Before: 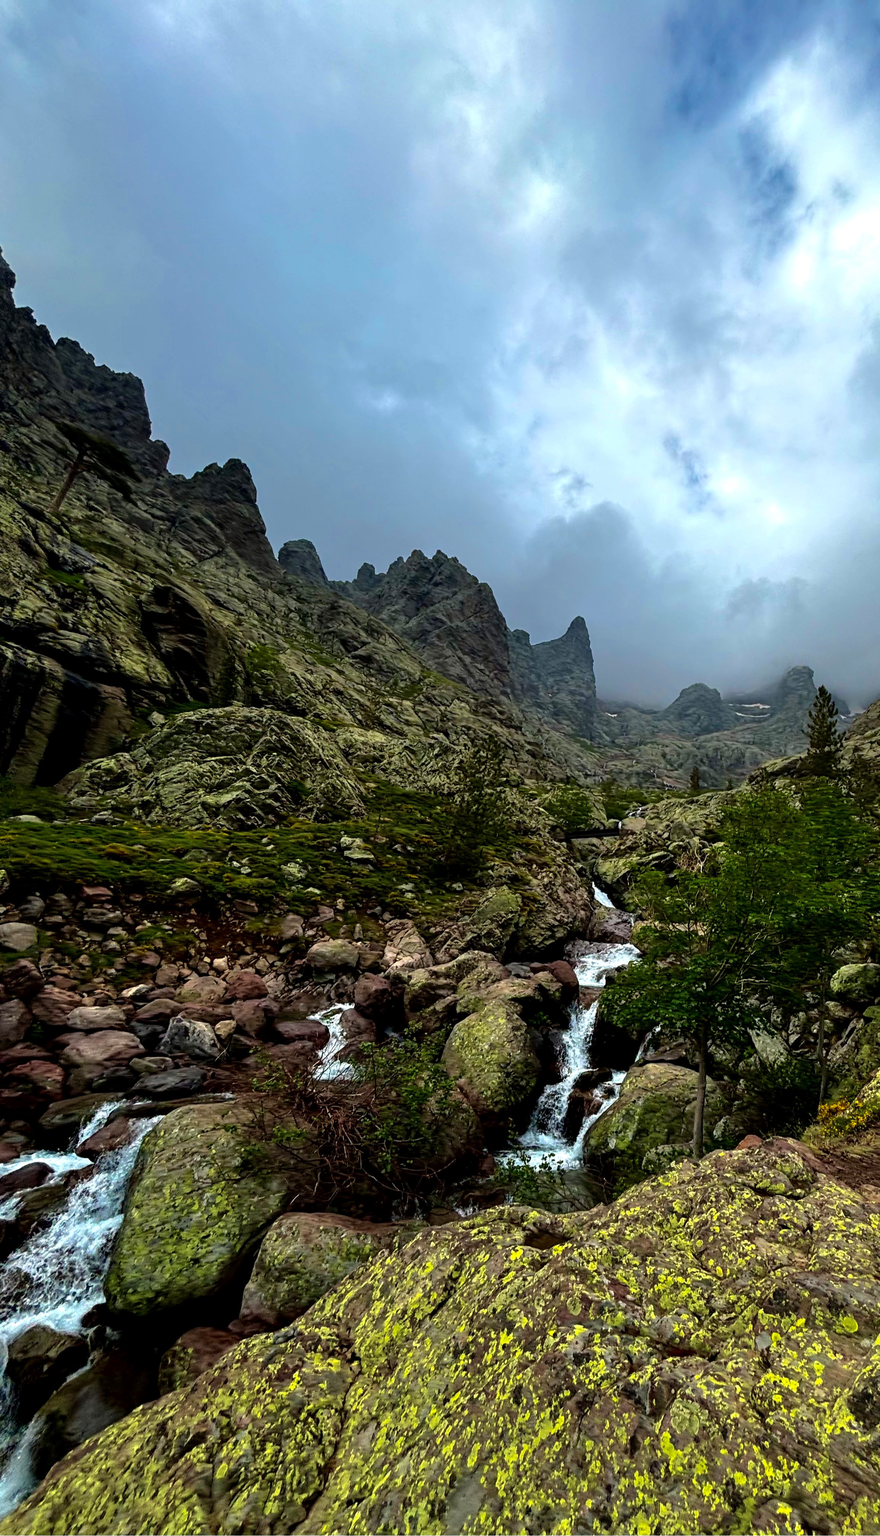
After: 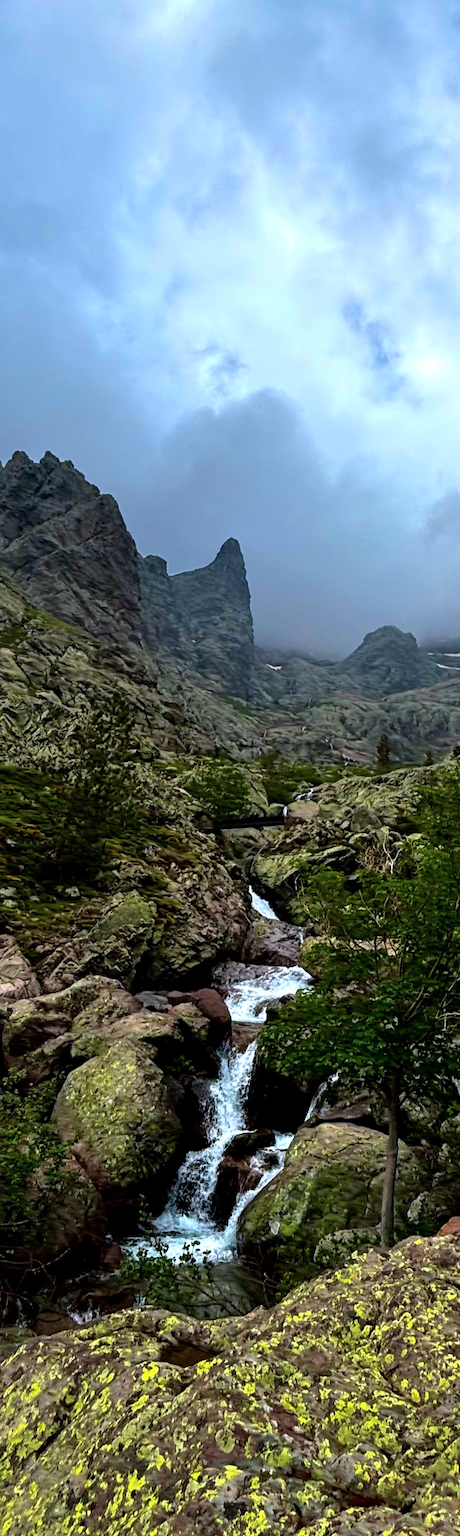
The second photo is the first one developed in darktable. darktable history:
color calibration: illuminant as shot in camera, x 0.358, y 0.373, temperature 4628.91 K
crop: left 45.721%, top 13.393%, right 14.118%, bottom 10.01%
